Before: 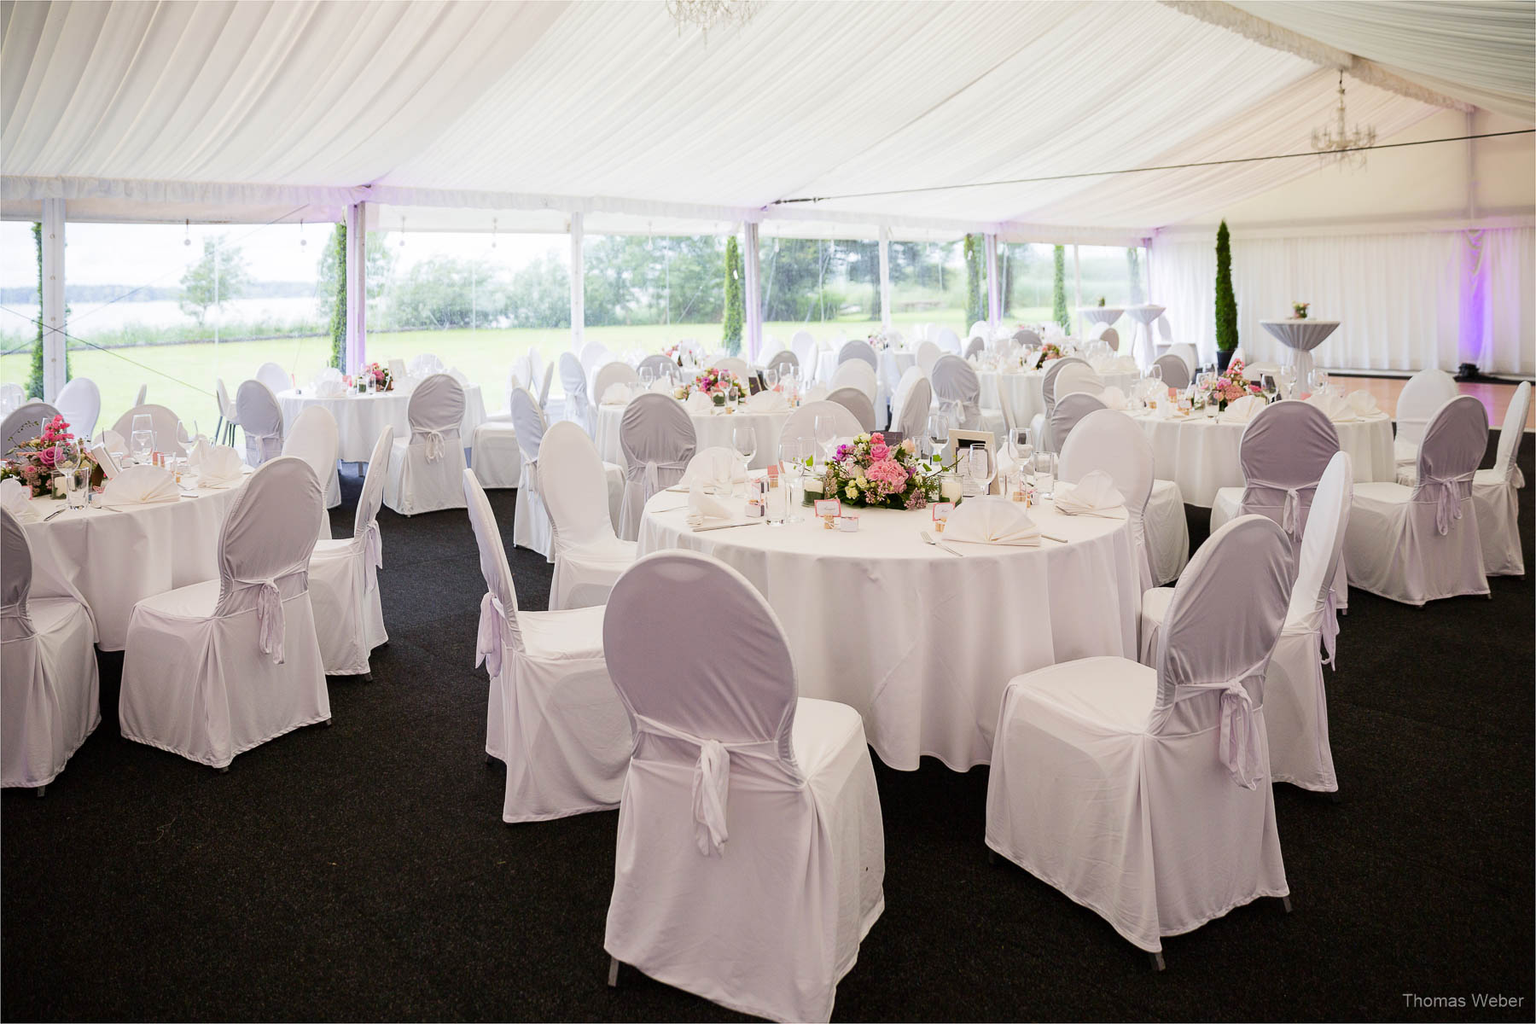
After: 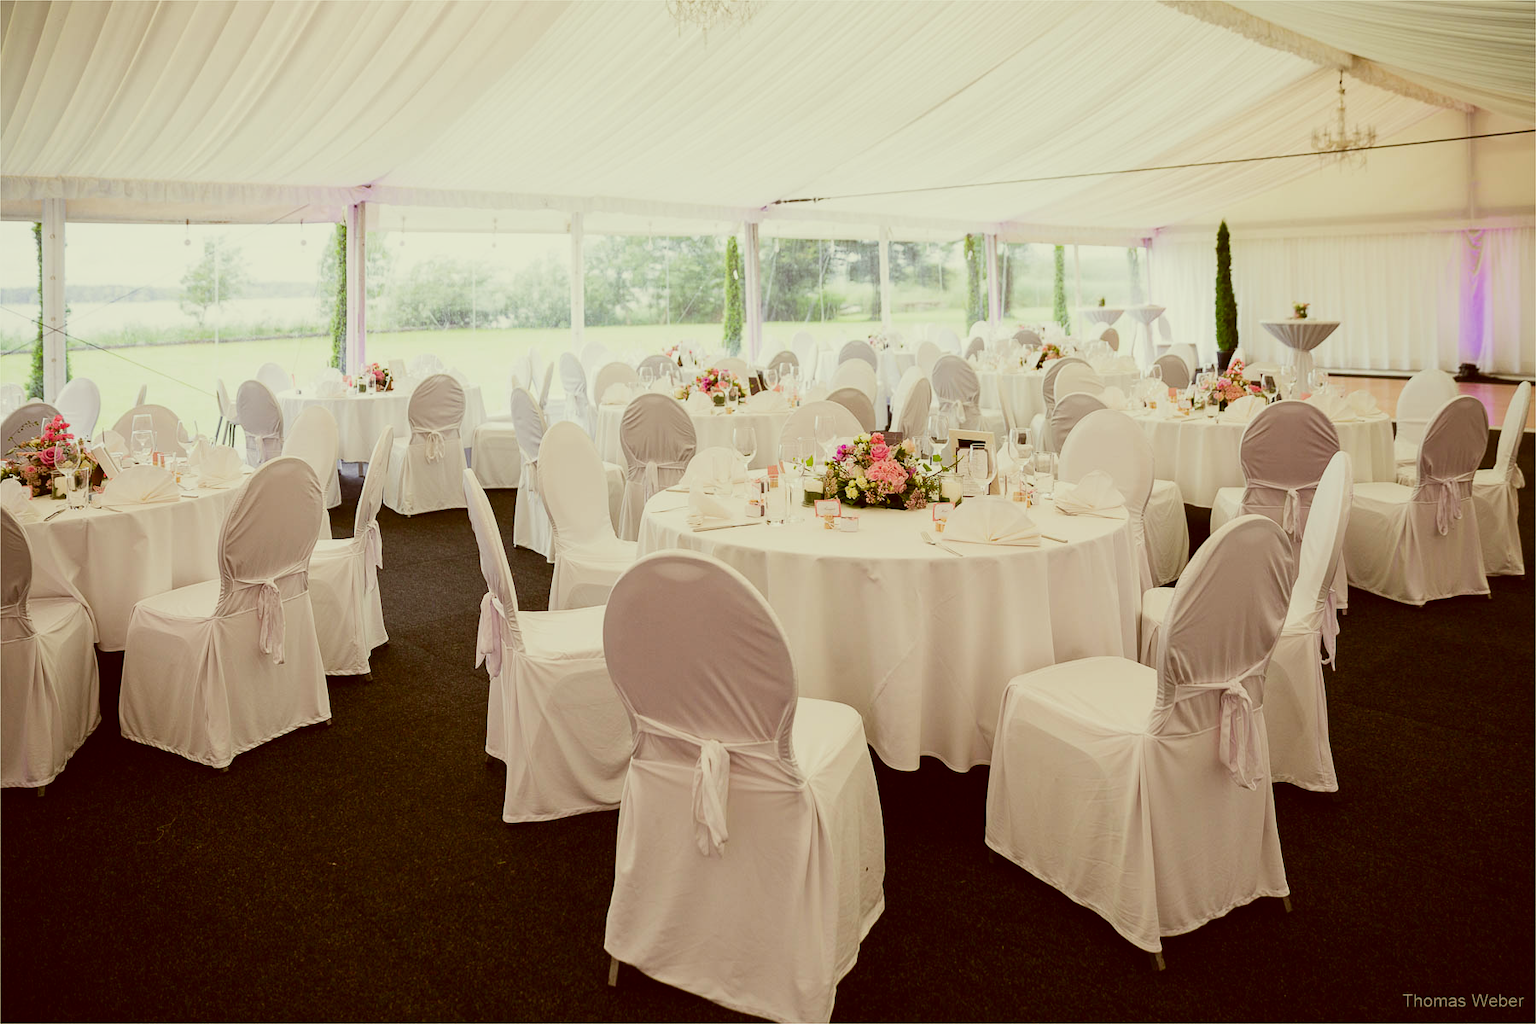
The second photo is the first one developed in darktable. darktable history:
sigmoid: contrast 1.22, skew 0.65
color correction: highlights a* -5.3, highlights b* 9.8, shadows a* 9.8, shadows b* 24.26
